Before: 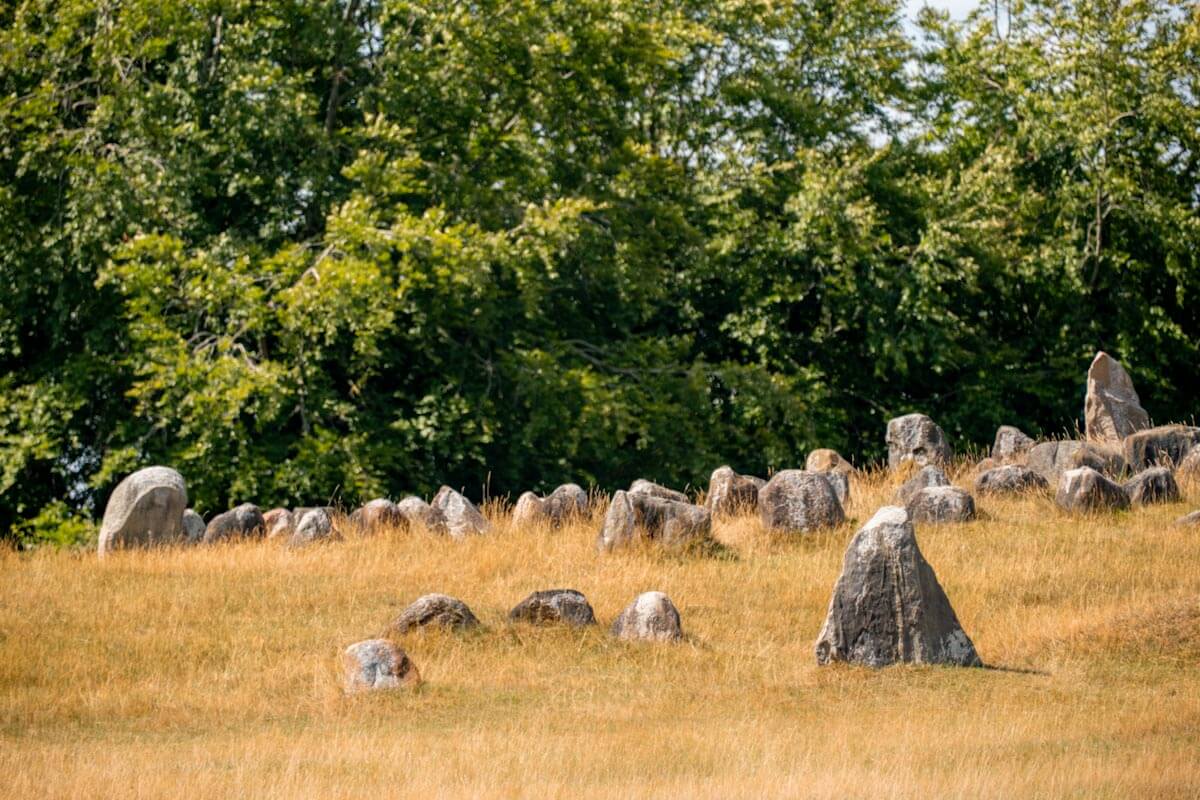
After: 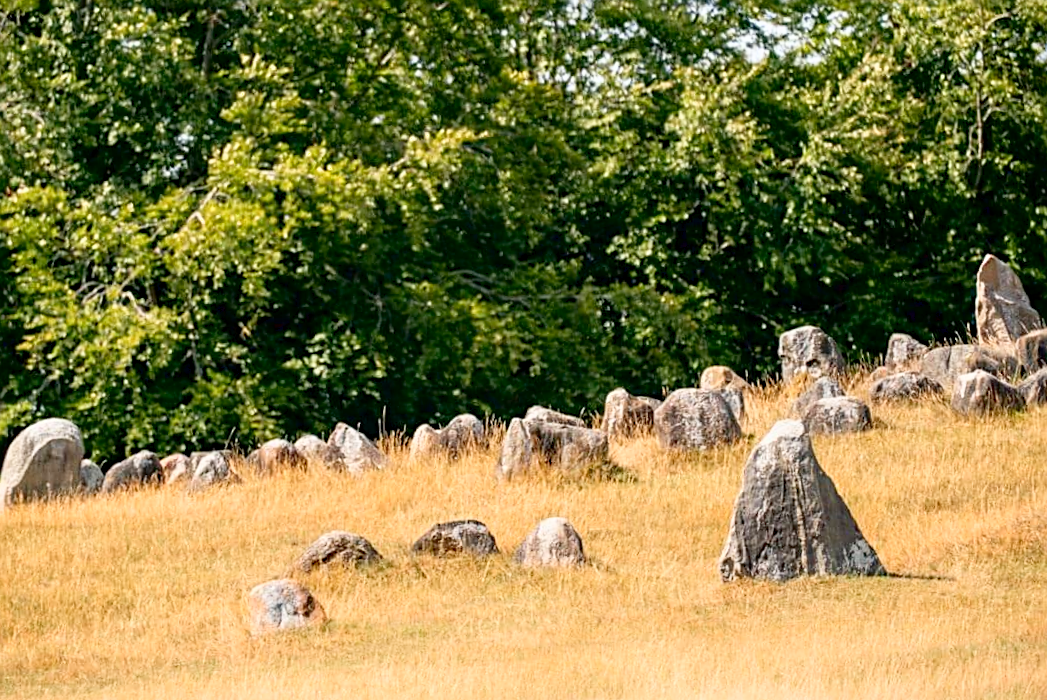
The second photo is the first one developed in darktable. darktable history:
shadows and highlights: shadows -63.59, white point adjustment -5.06, highlights 60.39
levels: levels [0, 0.445, 1]
crop and rotate: angle 3.01°, left 5.959%, top 5.703%
sharpen: radius 2.79
